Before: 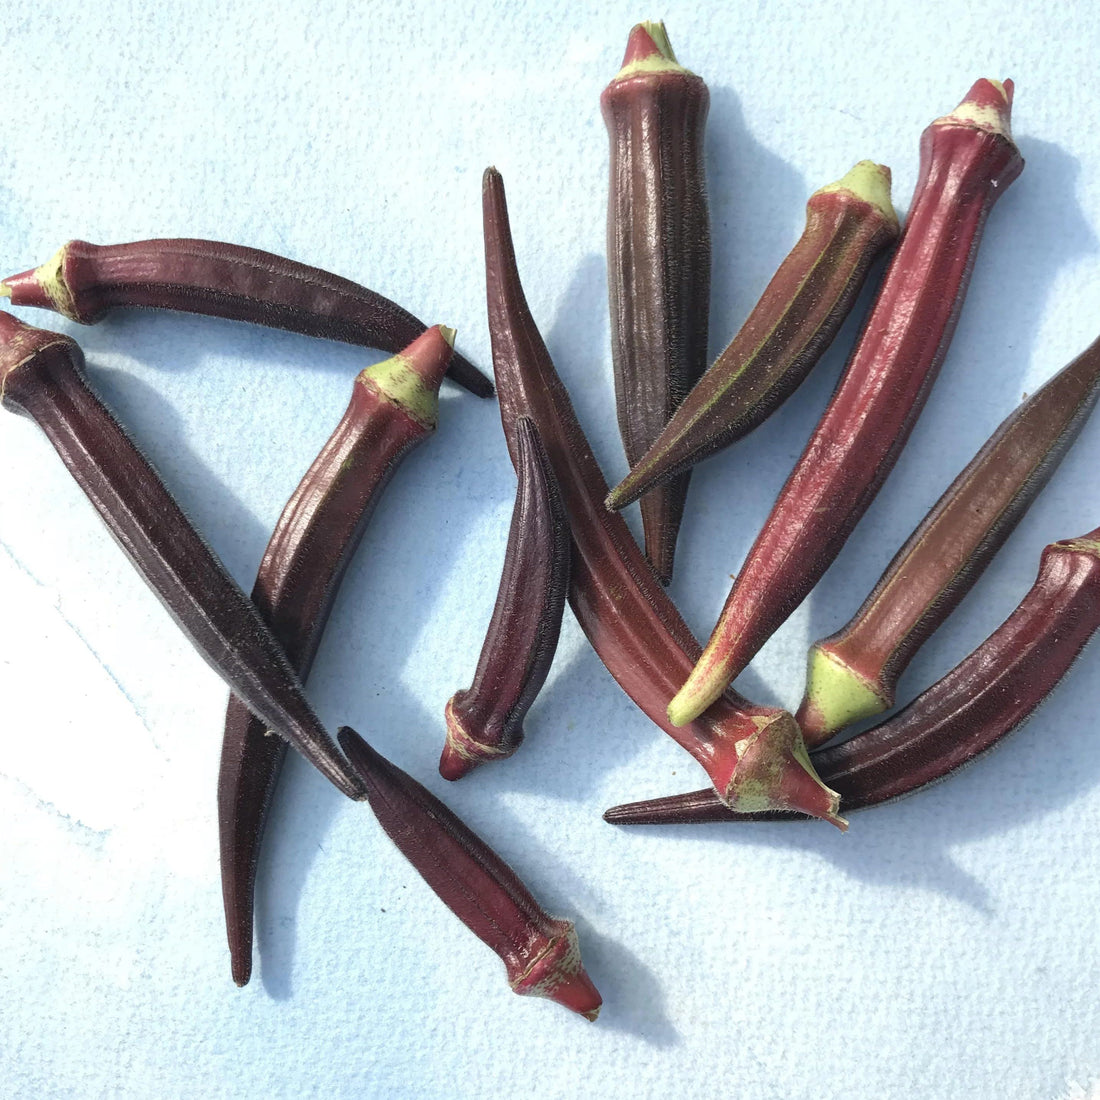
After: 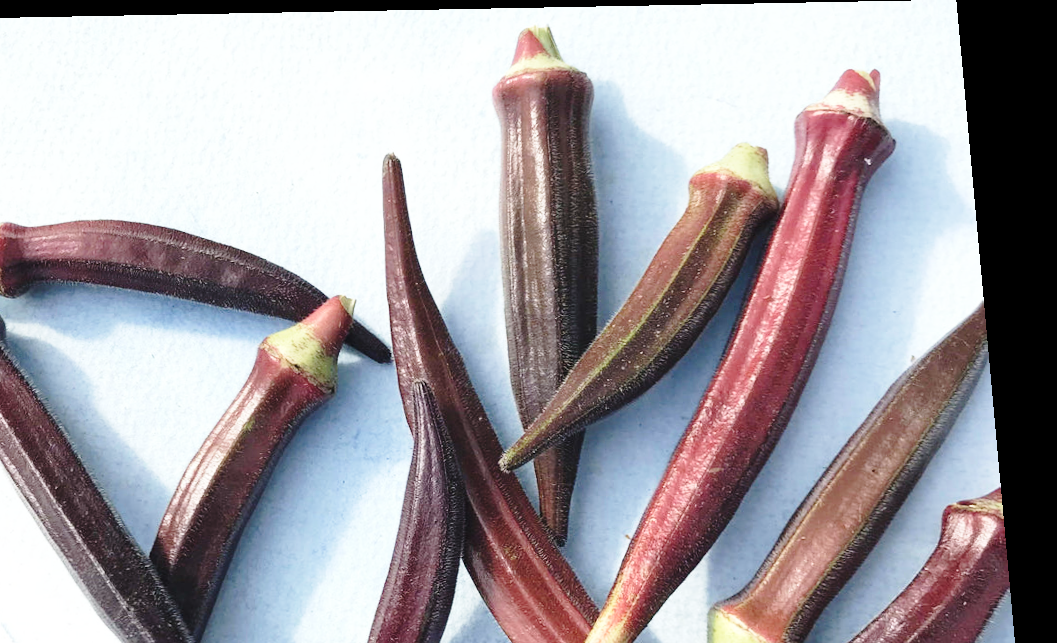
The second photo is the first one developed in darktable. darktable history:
base curve: curves: ch0 [(0, 0) (0.028, 0.03) (0.121, 0.232) (0.46, 0.748) (0.859, 0.968) (1, 1)], preserve colors none
crop and rotate: left 11.812%, bottom 42.776%
rotate and perspective: rotation 0.128°, lens shift (vertical) -0.181, lens shift (horizontal) -0.044, shear 0.001, automatic cropping off
